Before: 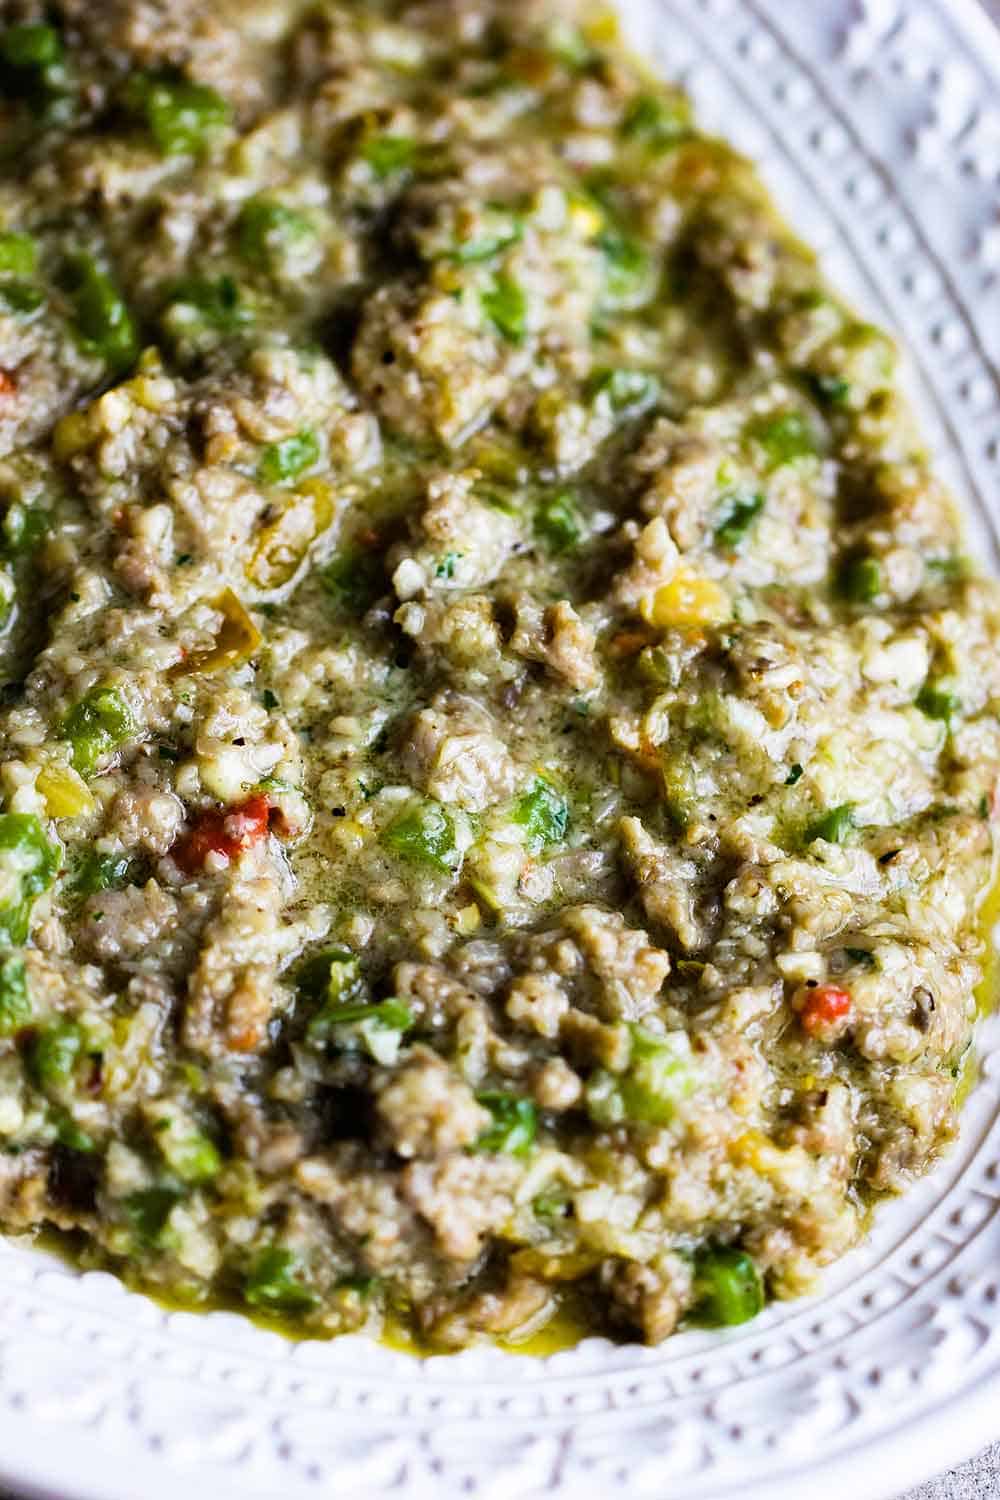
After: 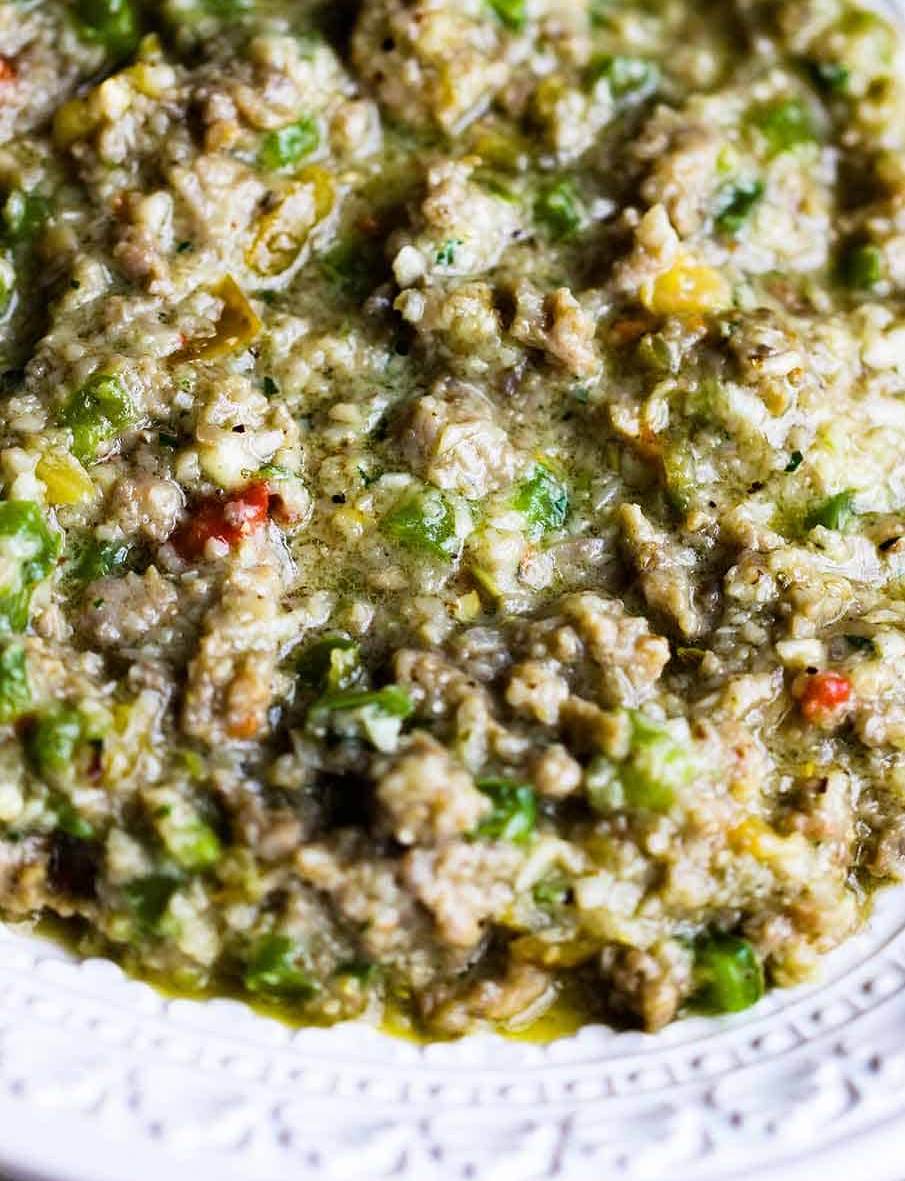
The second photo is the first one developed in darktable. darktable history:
crop: top 20.912%, right 9.403%, bottom 0.303%
